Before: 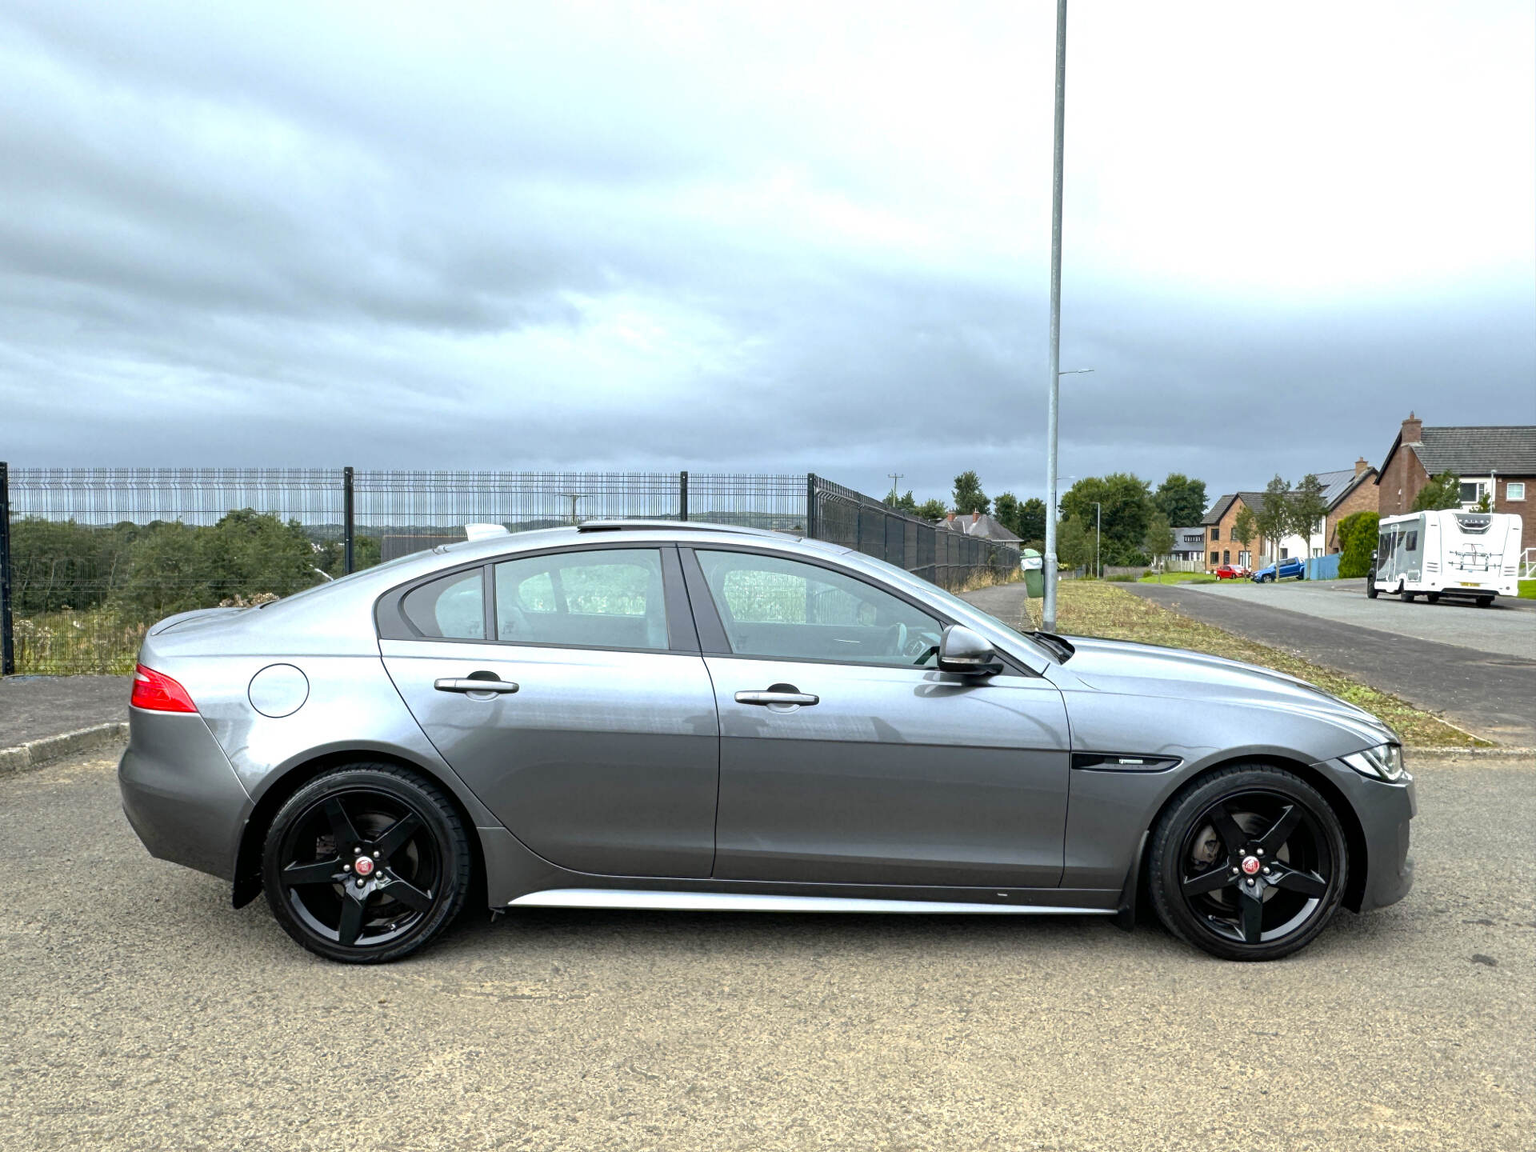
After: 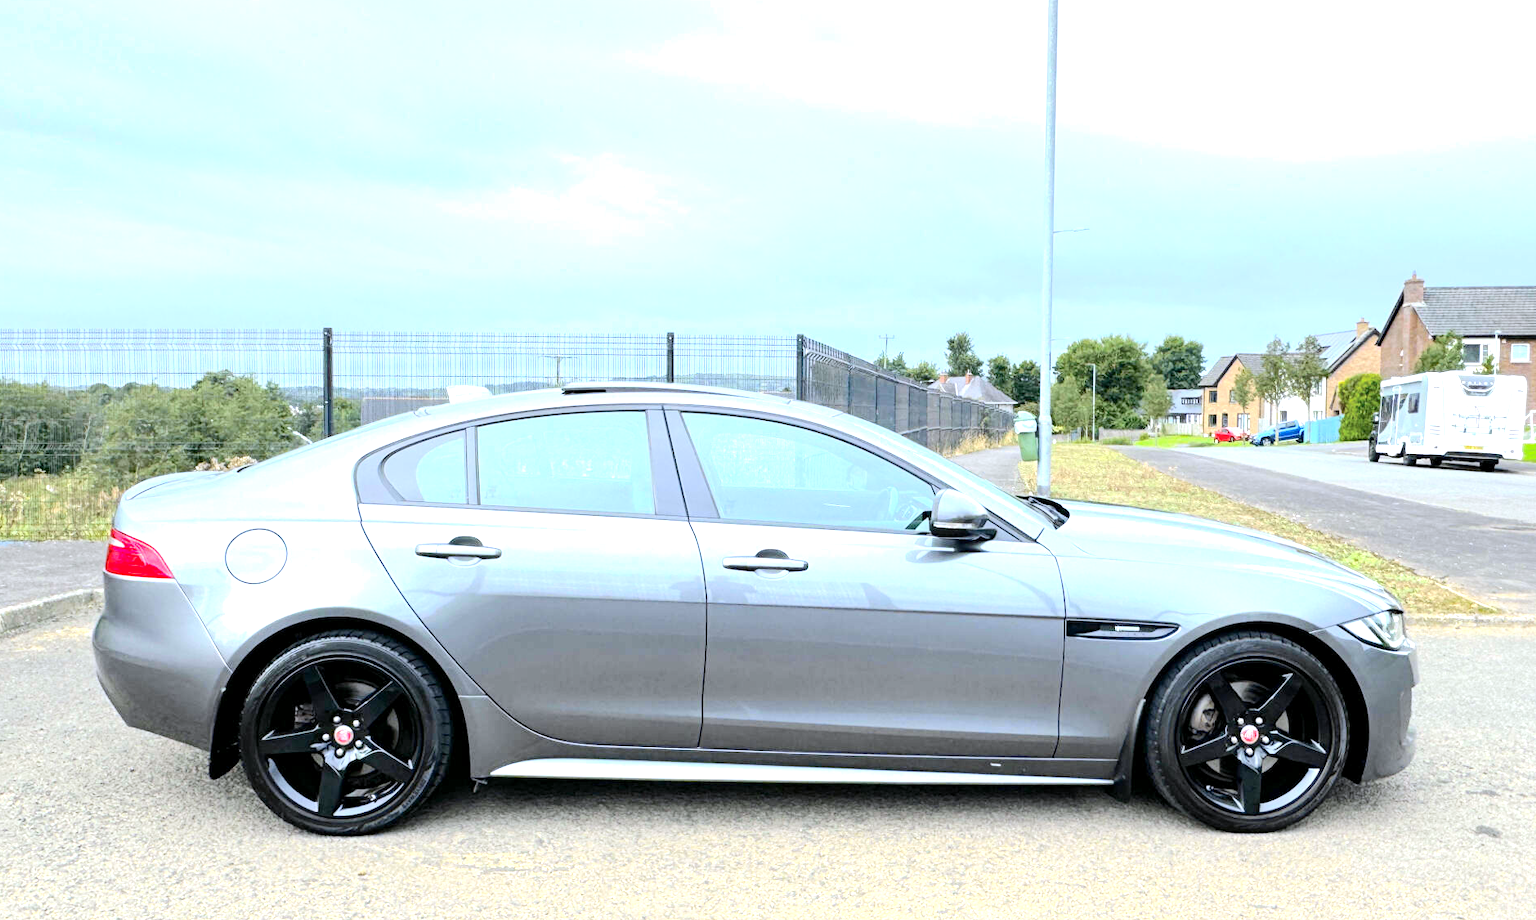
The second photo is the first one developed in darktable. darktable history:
crop and rotate: left 1.851%, top 12.76%, right 0.285%, bottom 9.042%
exposure: black level correction 0.001, exposure 1.034 EV, compensate highlight preservation false
color calibration: illuminant as shot in camera, x 0.358, y 0.373, temperature 4628.91 K
tone curve: curves: ch0 [(0, 0) (0.078, 0.052) (0.236, 0.22) (0.427, 0.472) (0.508, 0.586) (0.654, 0.742) (0.793, 0.851) (0.994, 0.974)]; ch1 [(0, 0) (0.161, 0.092) (0.35, 0.33) (0.392, 0.392) (0.456, 0.456) (0.505, 0.502) (0.537, 0.518) (0.553, 0.534) (0.602, 0.579) (0.718, 0.718) (1, 1)]; ch2 [(0, 0) (0.346, 0.362) (0.411, 0.412) (0.502, 0.502) (0.531, 0.521) (0.586, 0.59) (0.621, 0.604) (1, 1)], color space Lab, independent channels, preserve colors none
contrast brightness saturation: brightness 0.092, saturation 0.194
